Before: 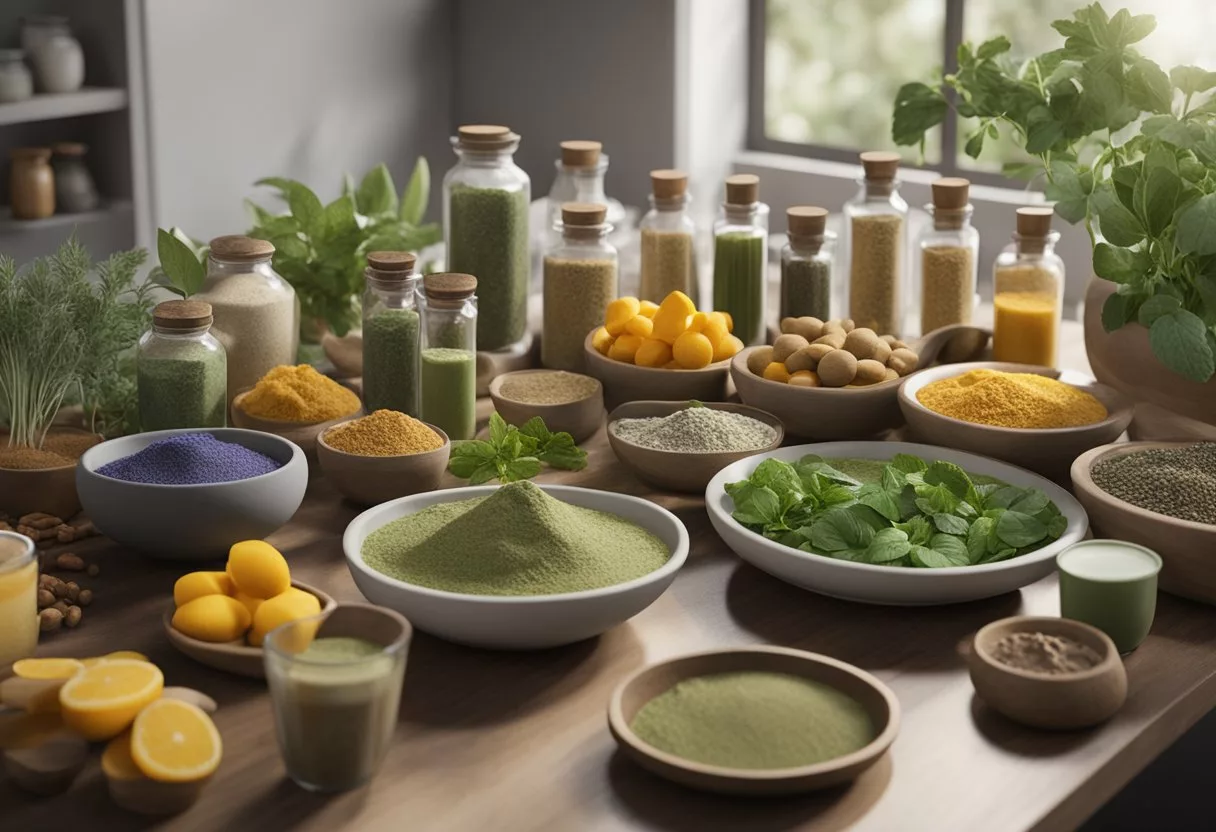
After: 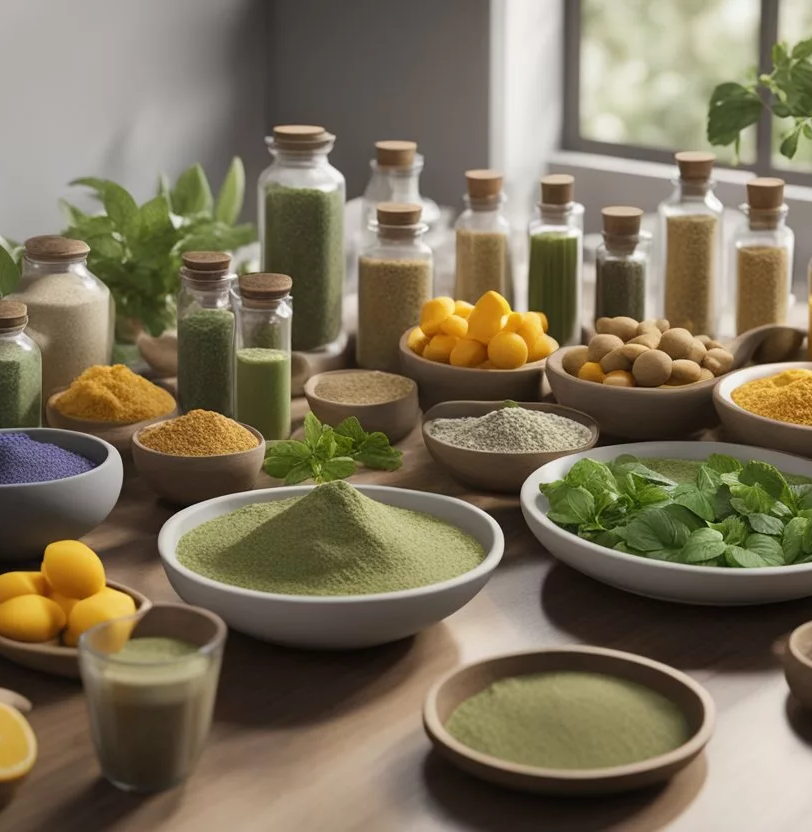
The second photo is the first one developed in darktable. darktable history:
crop and rotate: left 15.267%, right 17.916%
